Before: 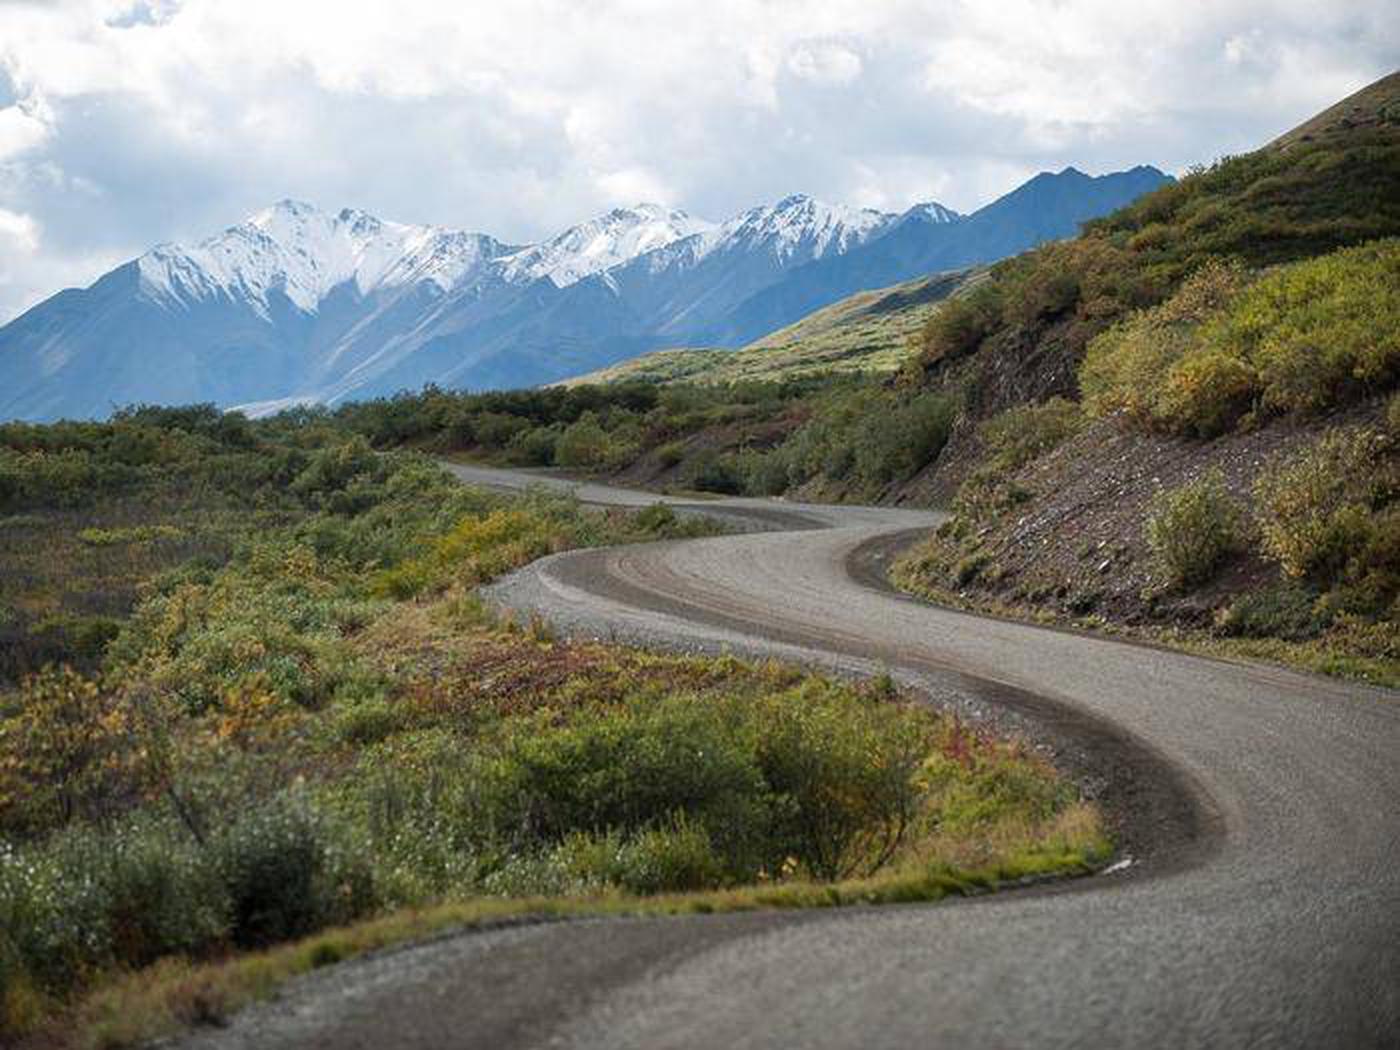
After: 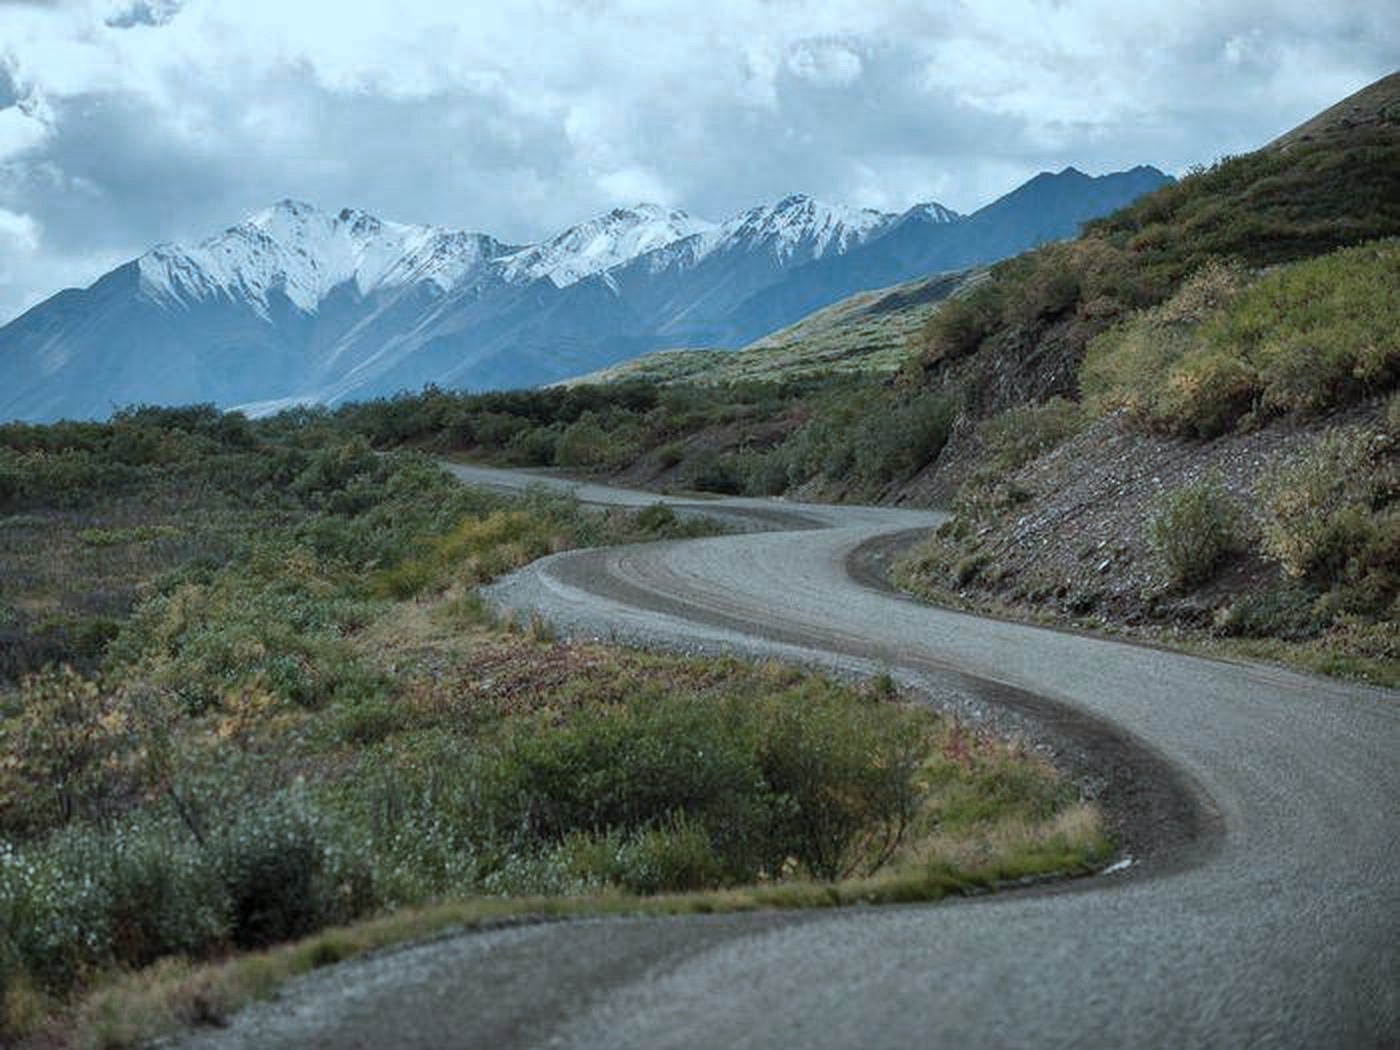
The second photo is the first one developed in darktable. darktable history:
shadows and highlights: soften with gaussian
color zones: curves: ch0 [(0.25, 0.5) (0.347, 0.092) (0.75, 0.5)]; ch1 [(0.25, 0.5) (0.33, 0.51) (0.75, 0.5)]
color correction: highlights a* -12.64, highlights b* -18.1, saturation 0.7
